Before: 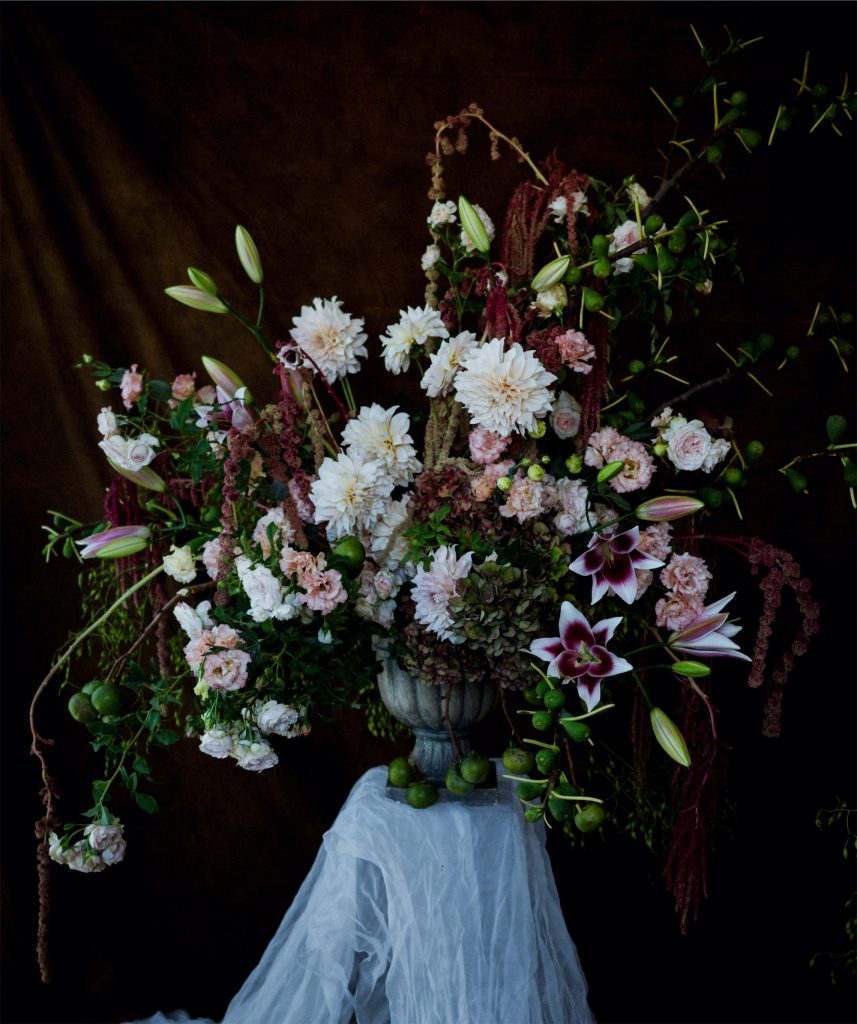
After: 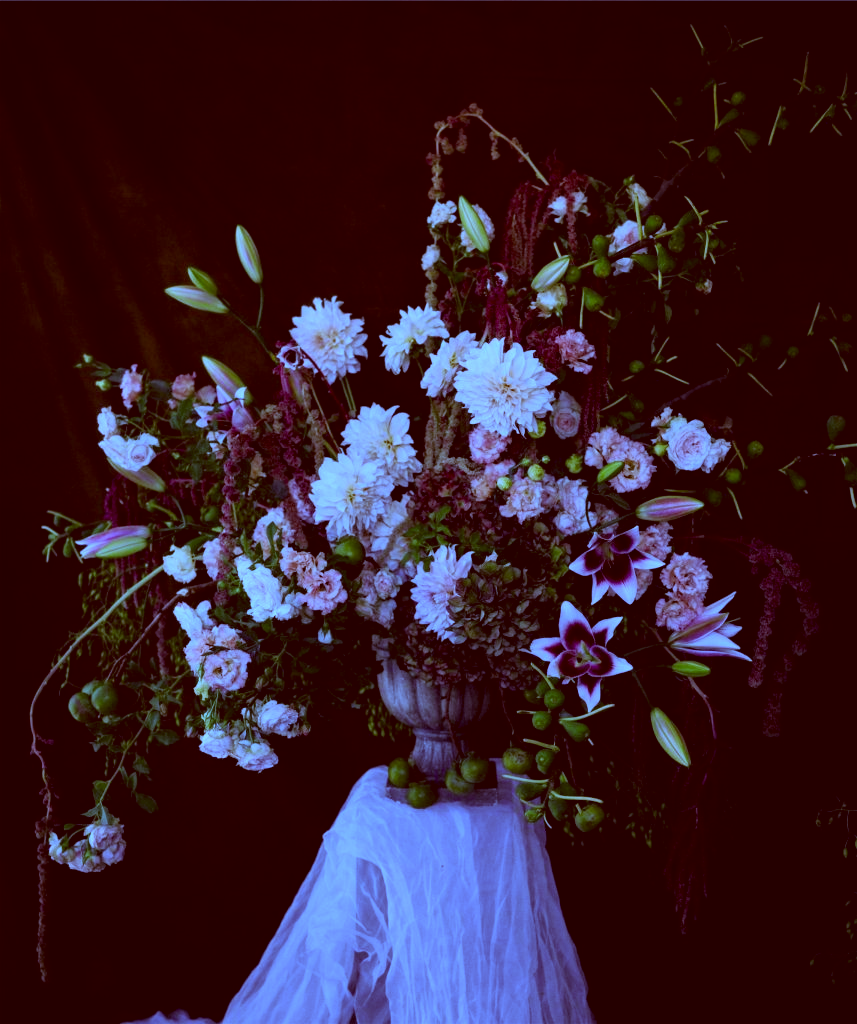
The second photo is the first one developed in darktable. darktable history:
color correction: highlights a* -7.23, highlights b* -0.161, shadows a* 20.08, shadows b* 11.73
white balance: red 0.766, blue 1.537
